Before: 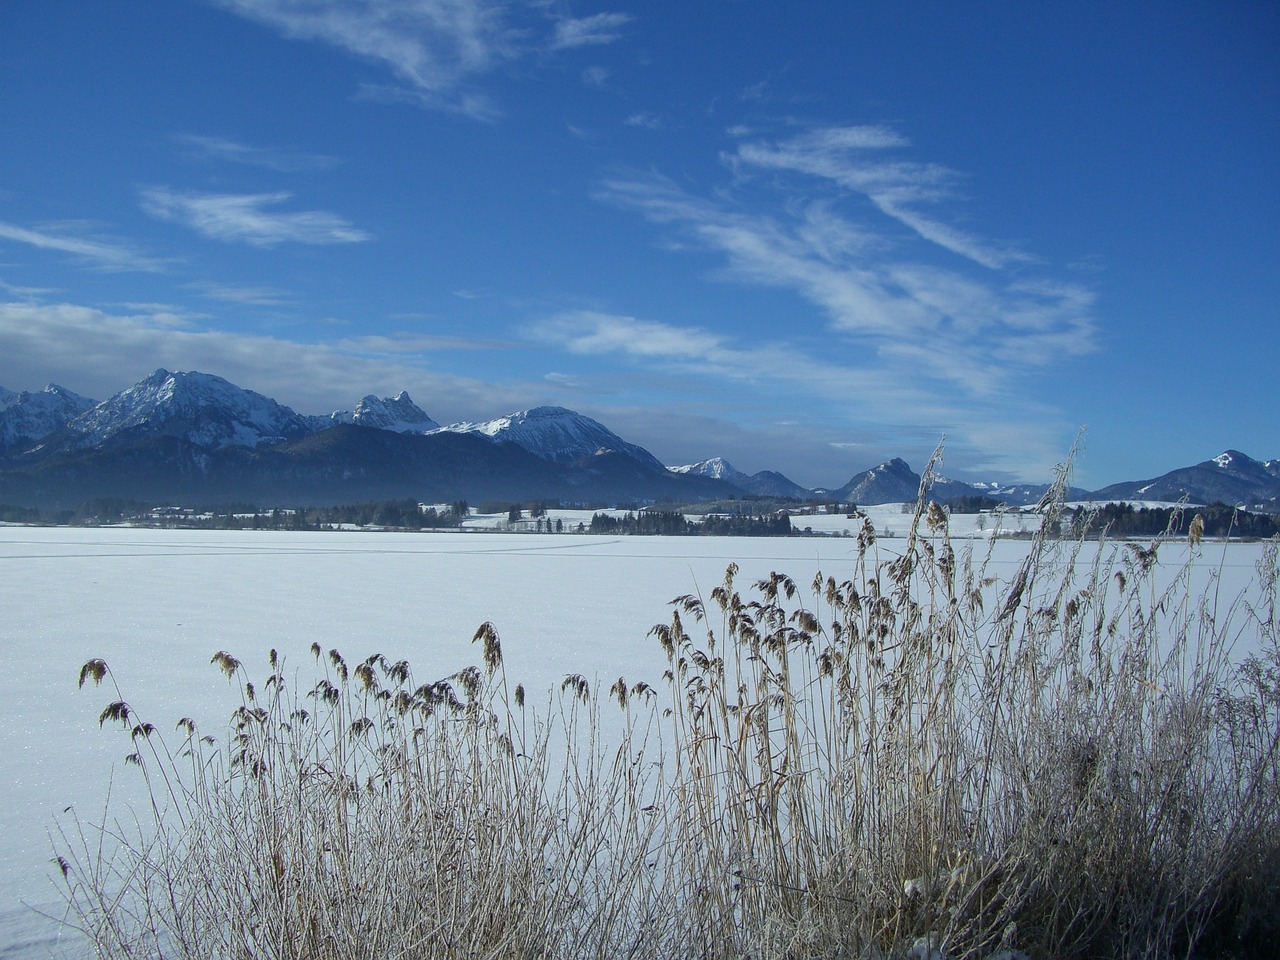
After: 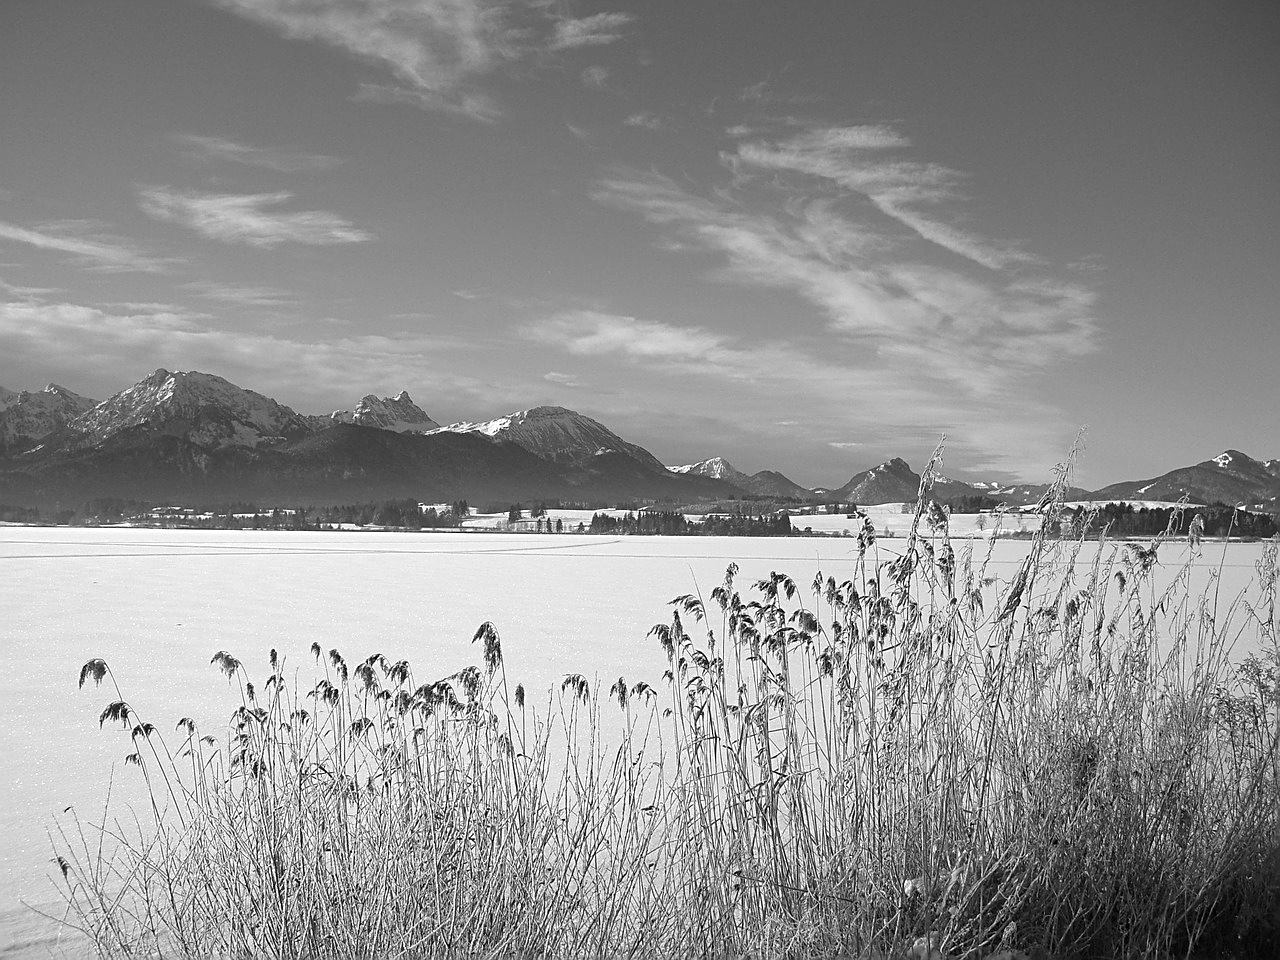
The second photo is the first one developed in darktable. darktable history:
monochrome: on, module defaults
exposure: black level correction 0, exposure 0.5 EV, compensate highlight preservation false
sharpen: on, module defaults
